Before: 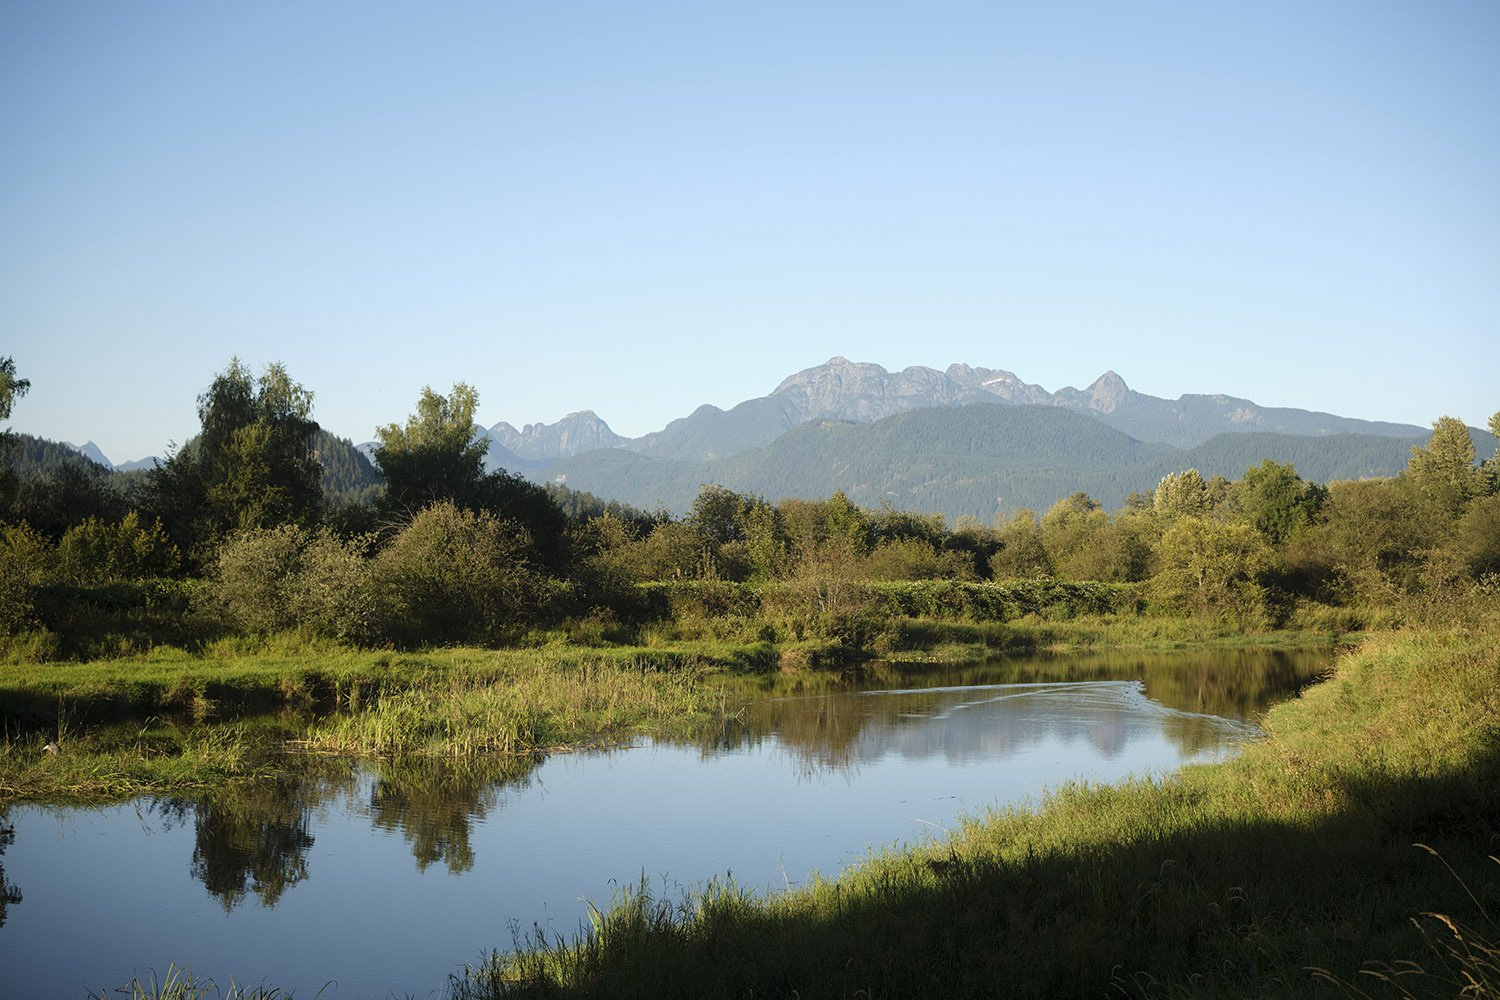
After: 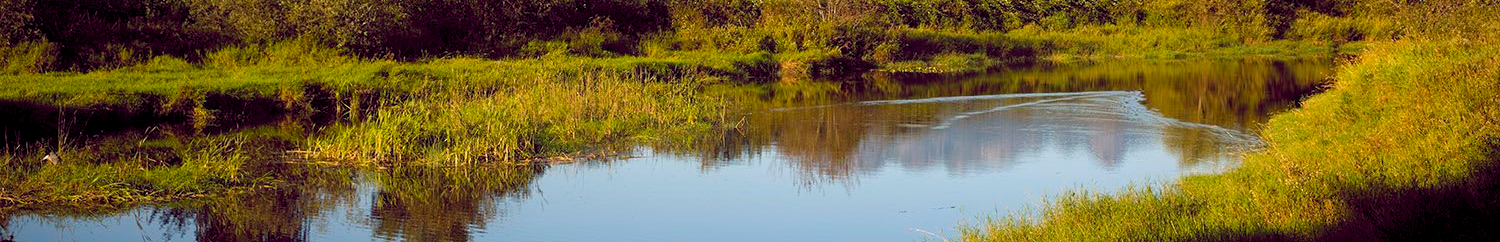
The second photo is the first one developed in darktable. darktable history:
tone equalizer: on, module defaults
color balance rgb: highlights gain › luminance 6.659%, highlights gain › chroma 0.98%, highlights gain › hue 49.74°, global offset › chroma 0.285%, global offset › hue 317.45°, perceptual saturation grading › global saturation 29.866%, global vibrance 15.071%
exposure: black level correction 0.001, exposure 0.676 EV, compensate exposure bias true, compensate highlight preservation false
crop and rotate: top 59.015%, bottom 16.728%
